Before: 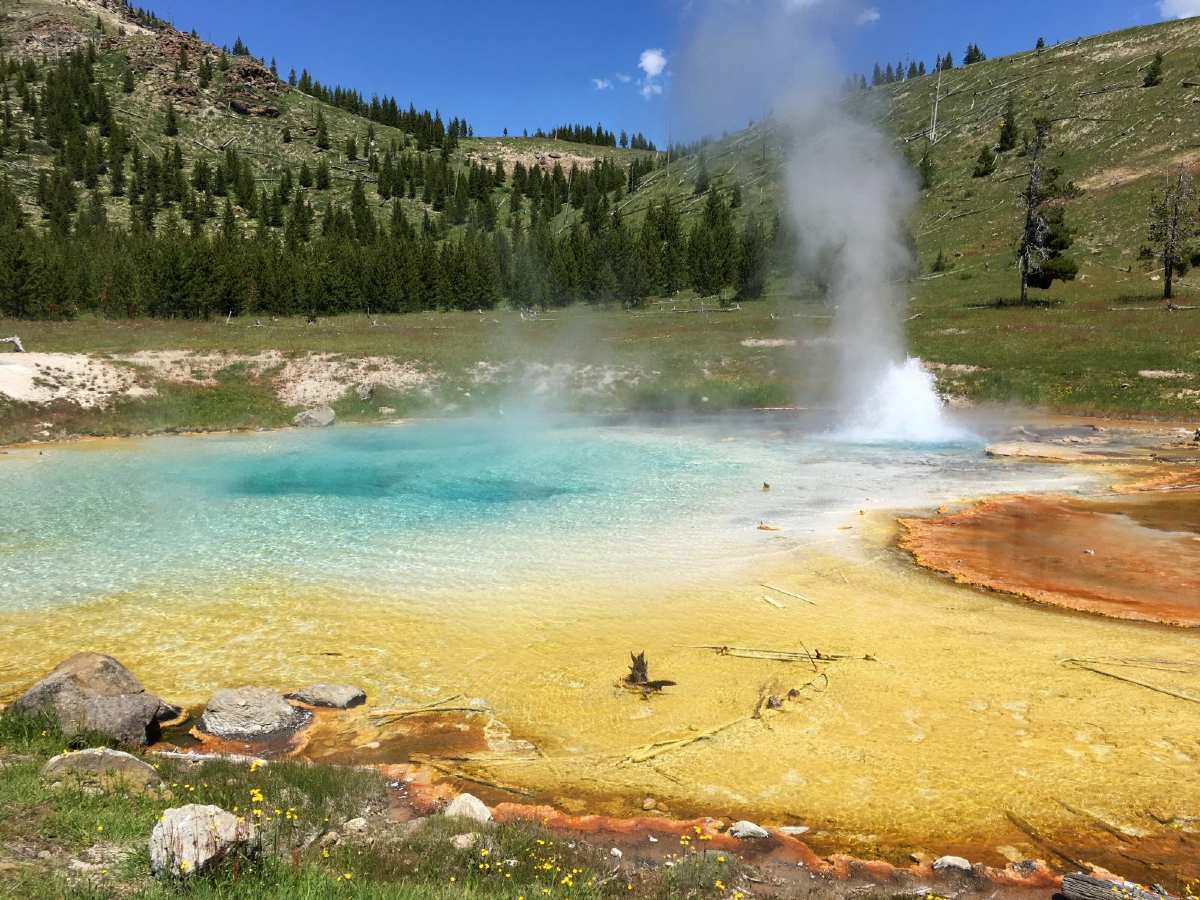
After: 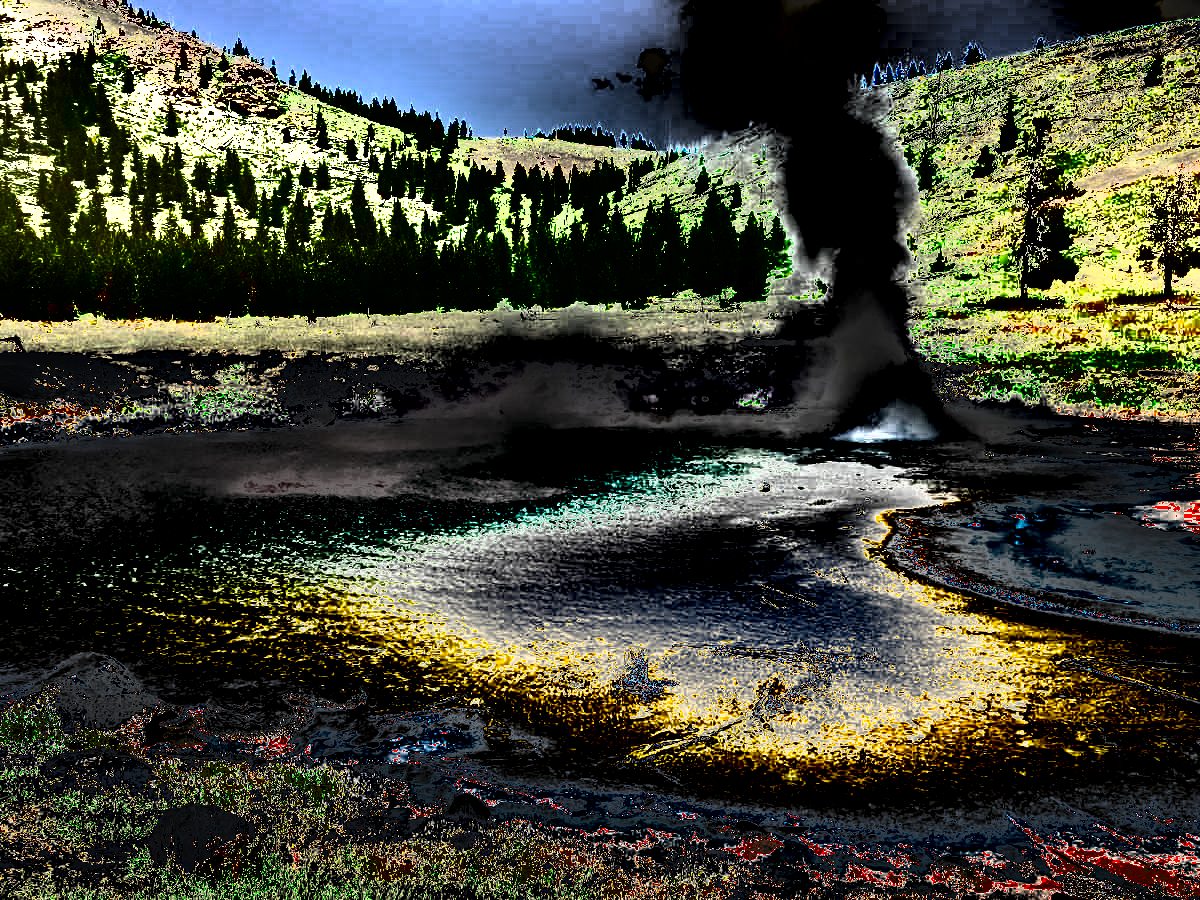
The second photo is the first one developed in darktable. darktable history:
exposure: exposure 2.945 EV, compensate highlight preservation false
levels: levels [0.062, 0.494, 0.925]
shadows and highlights: shadows 21.01, highlights -82.84, soften with gaussian
